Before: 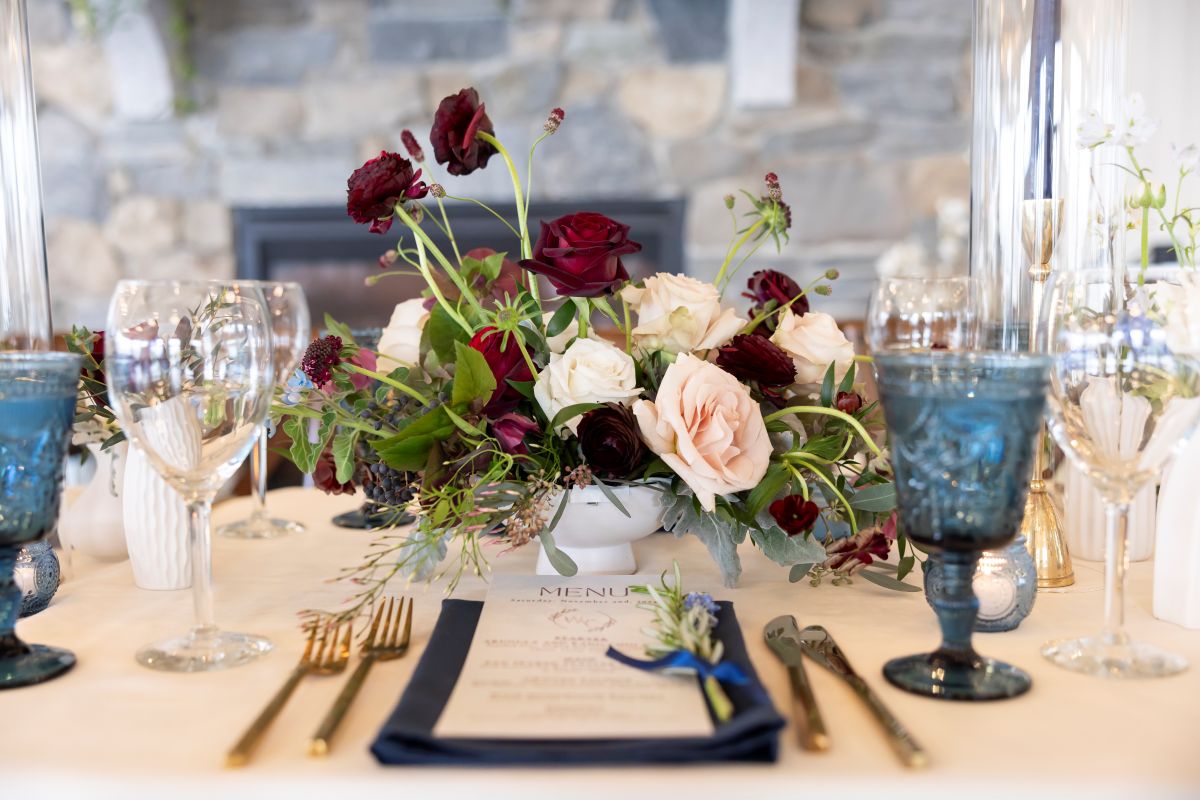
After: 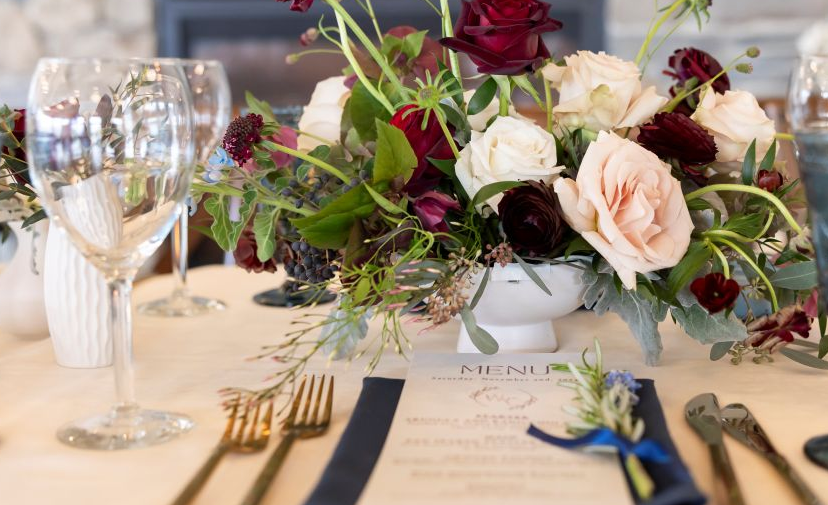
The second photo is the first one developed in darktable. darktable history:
crop: left 6.589%, top 27.775%, right 24.374%, bottom 9%
